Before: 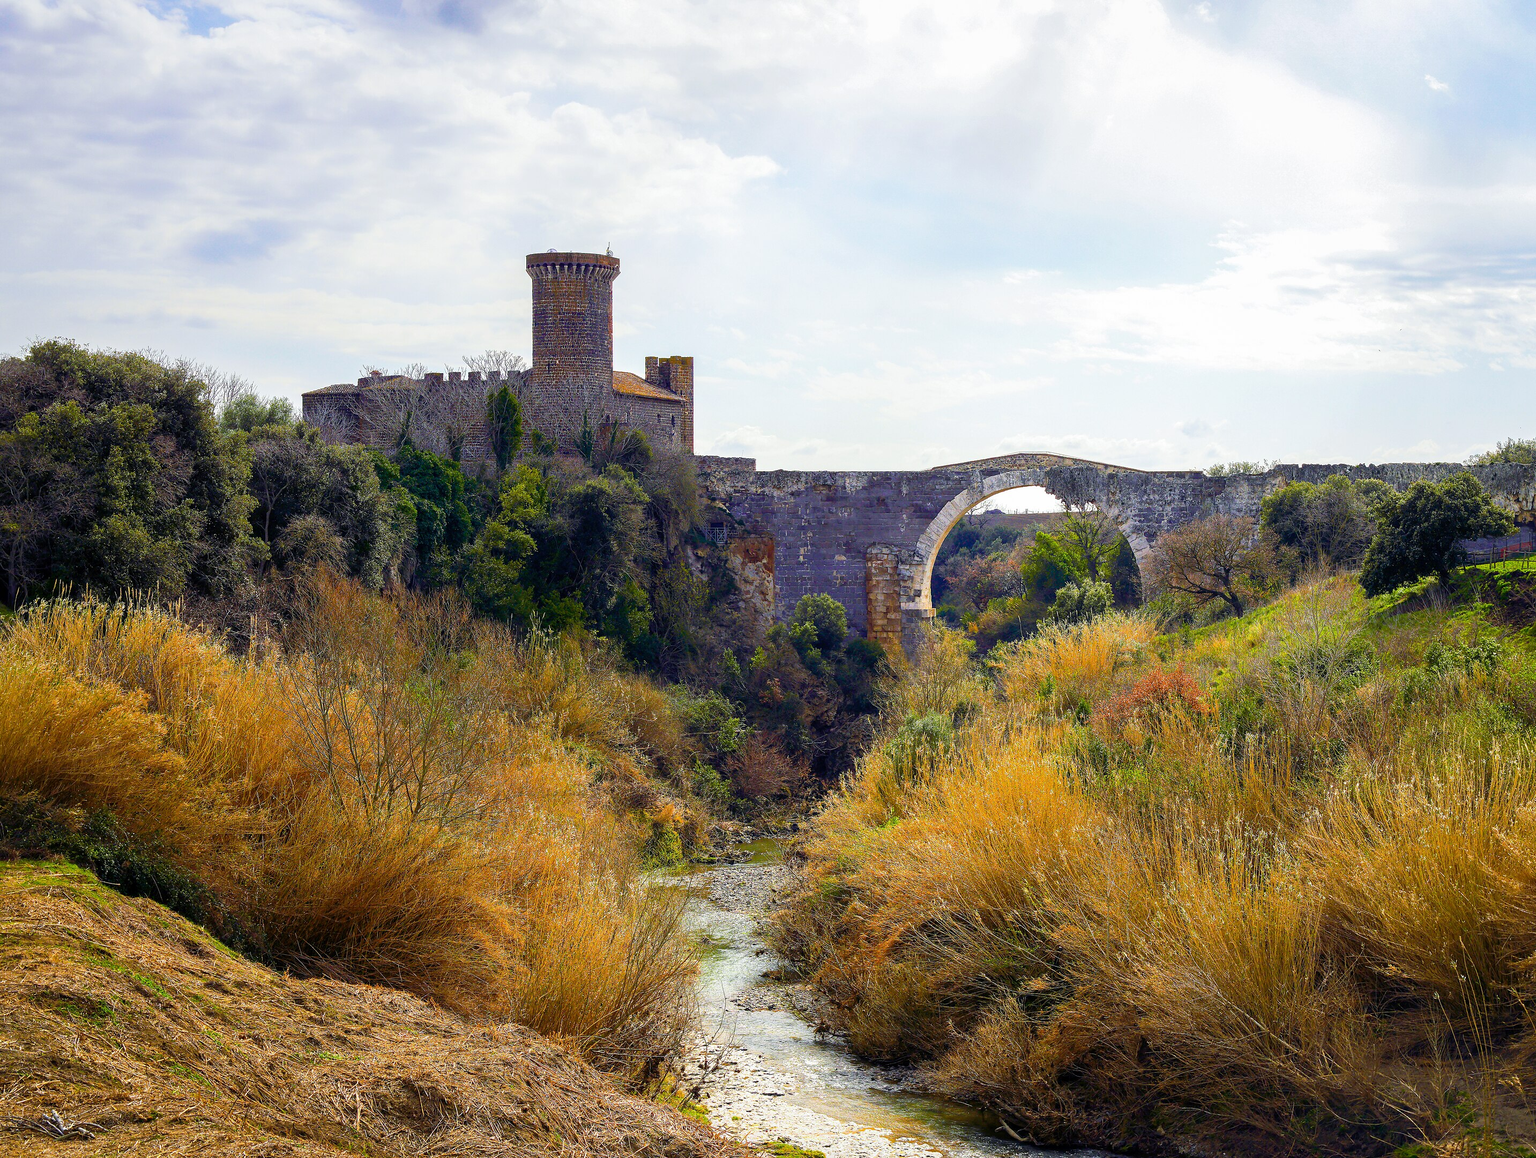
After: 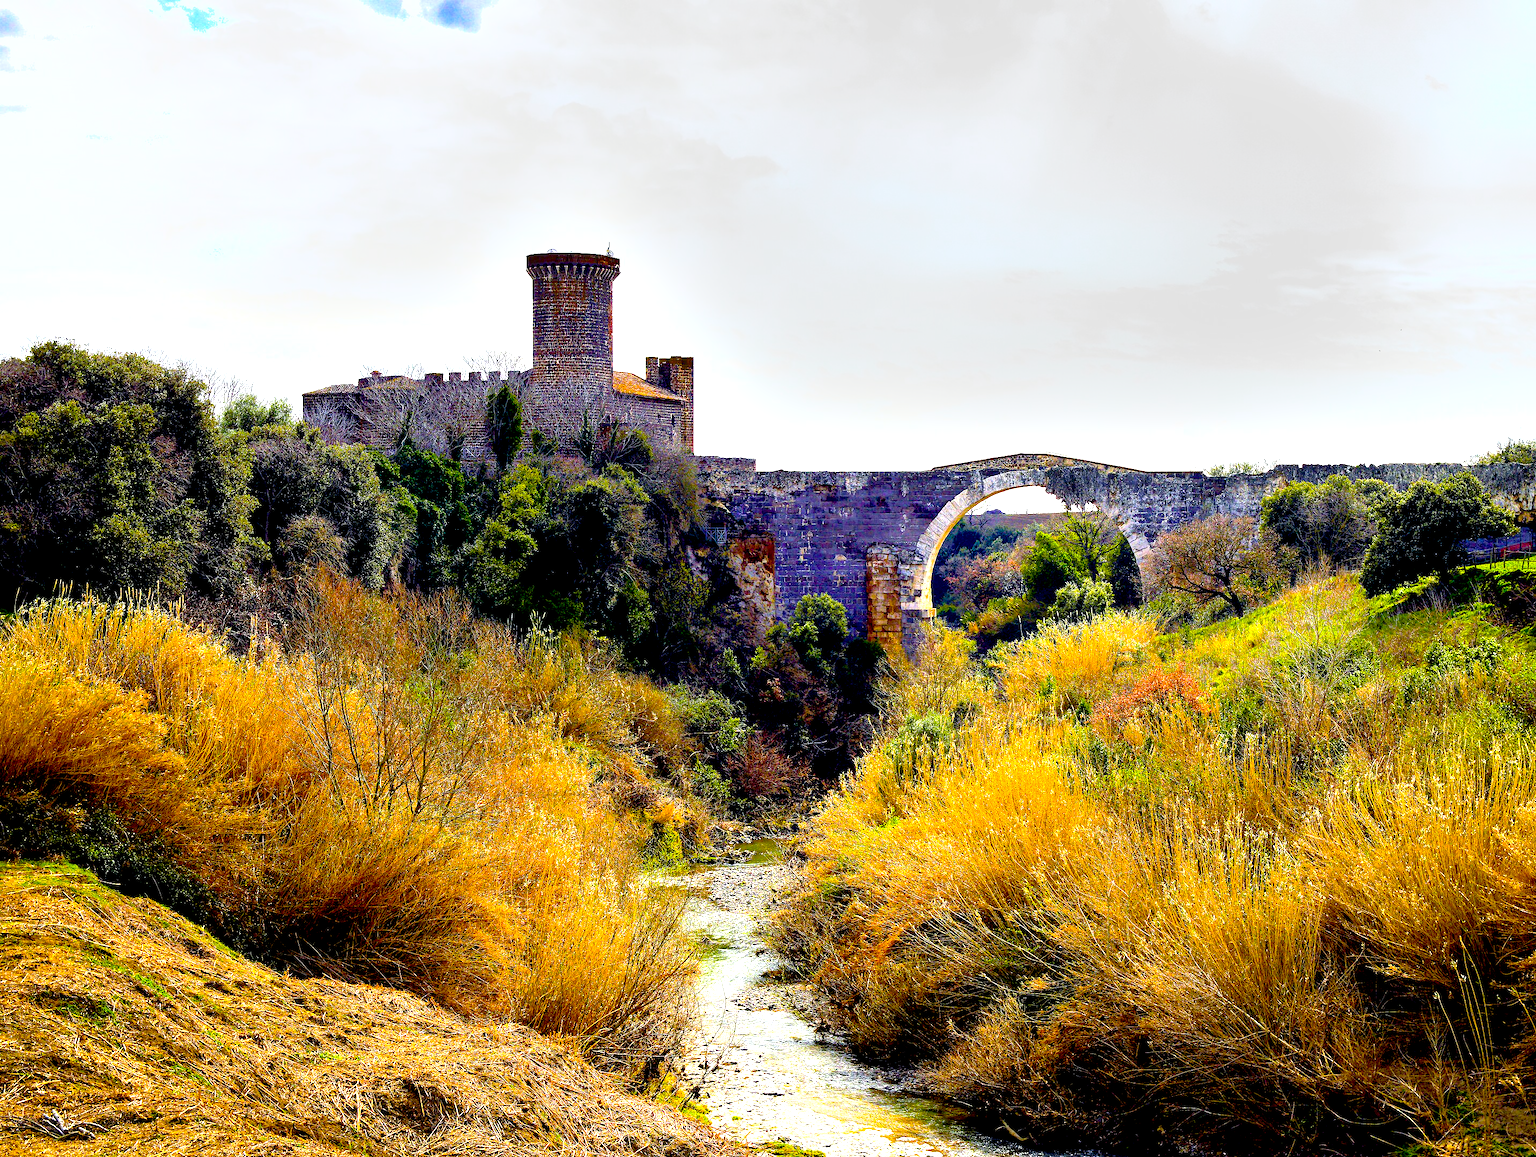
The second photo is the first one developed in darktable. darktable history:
color balance rgb: perceptual saturation grading › global saturation 20%, global vibrance 20%
exposure: black level correction 0.035, exposure 0.9 EV, compensate highlight preservation false
shadows and highlights: shadows 25, highlights -48, soften with gaussian
